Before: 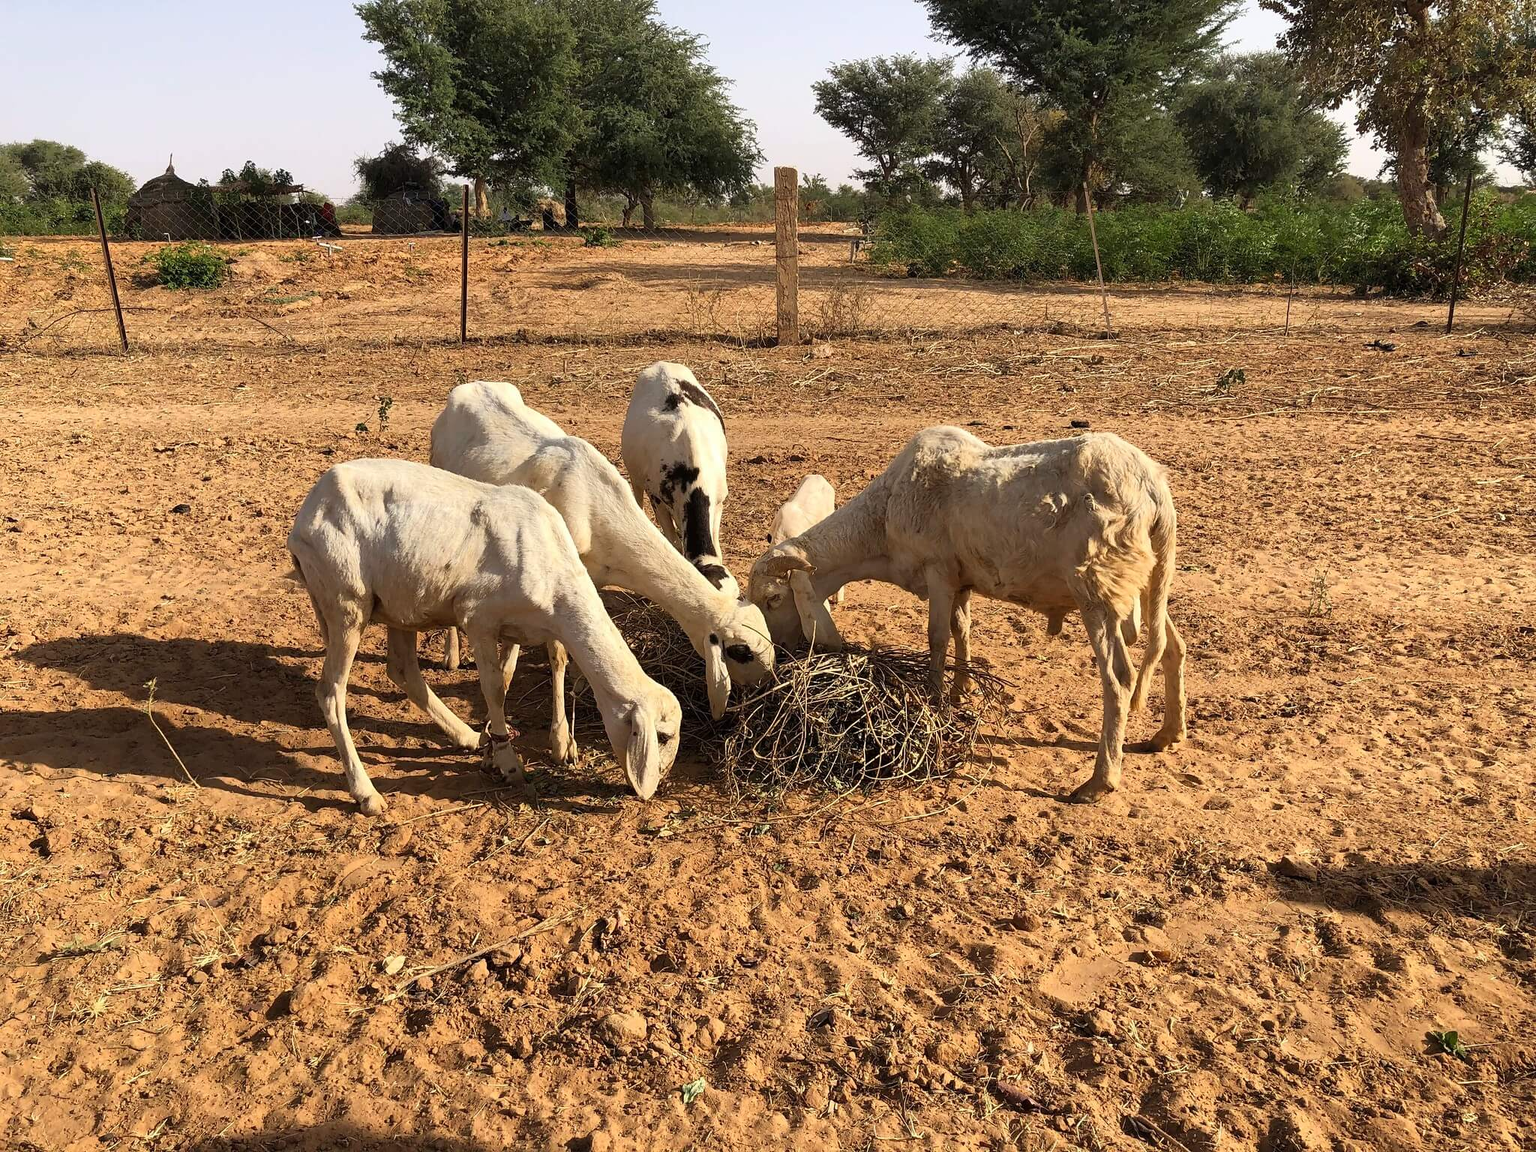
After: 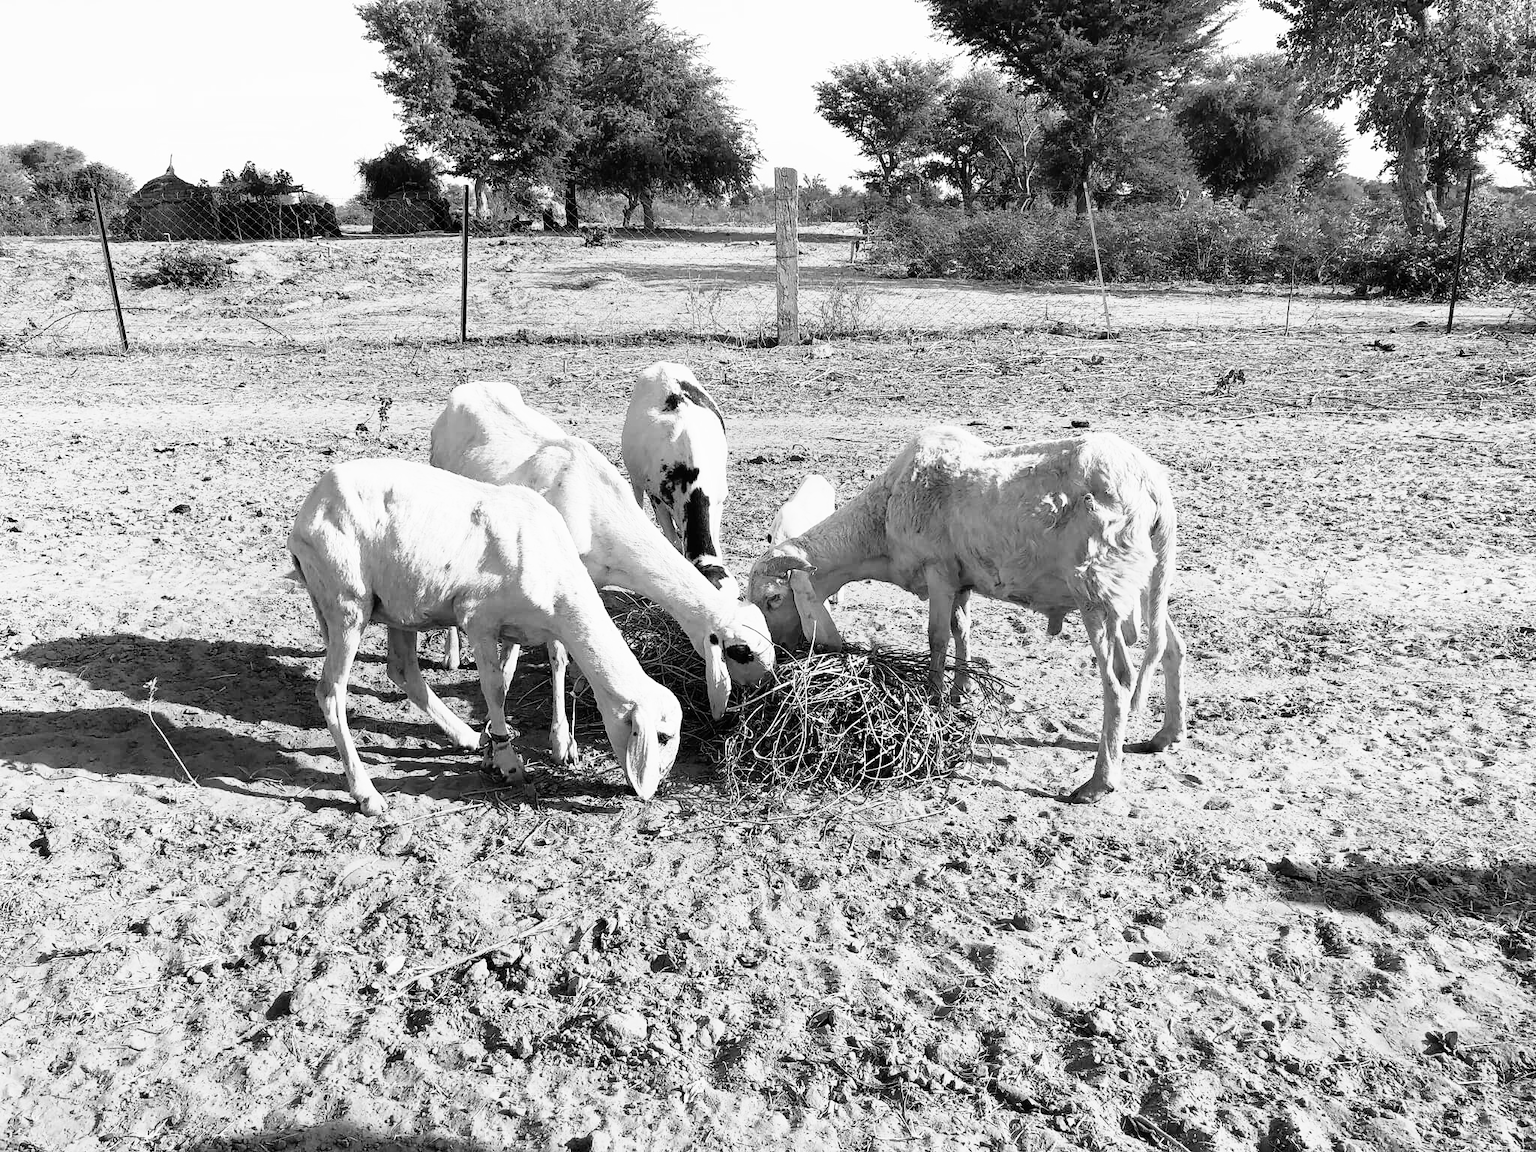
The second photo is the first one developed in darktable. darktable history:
monochrome: on, module defaults
base curve: curves: ch0 [(0, 0) (0.012, 0.01) (0.073, 0.168) (0.31, 0.711) (0.645, 0.957) (1, 1)], preserve colors none
color correction: highlights a* 21.16, highlights b* 19.61
white balance: emerald 1
